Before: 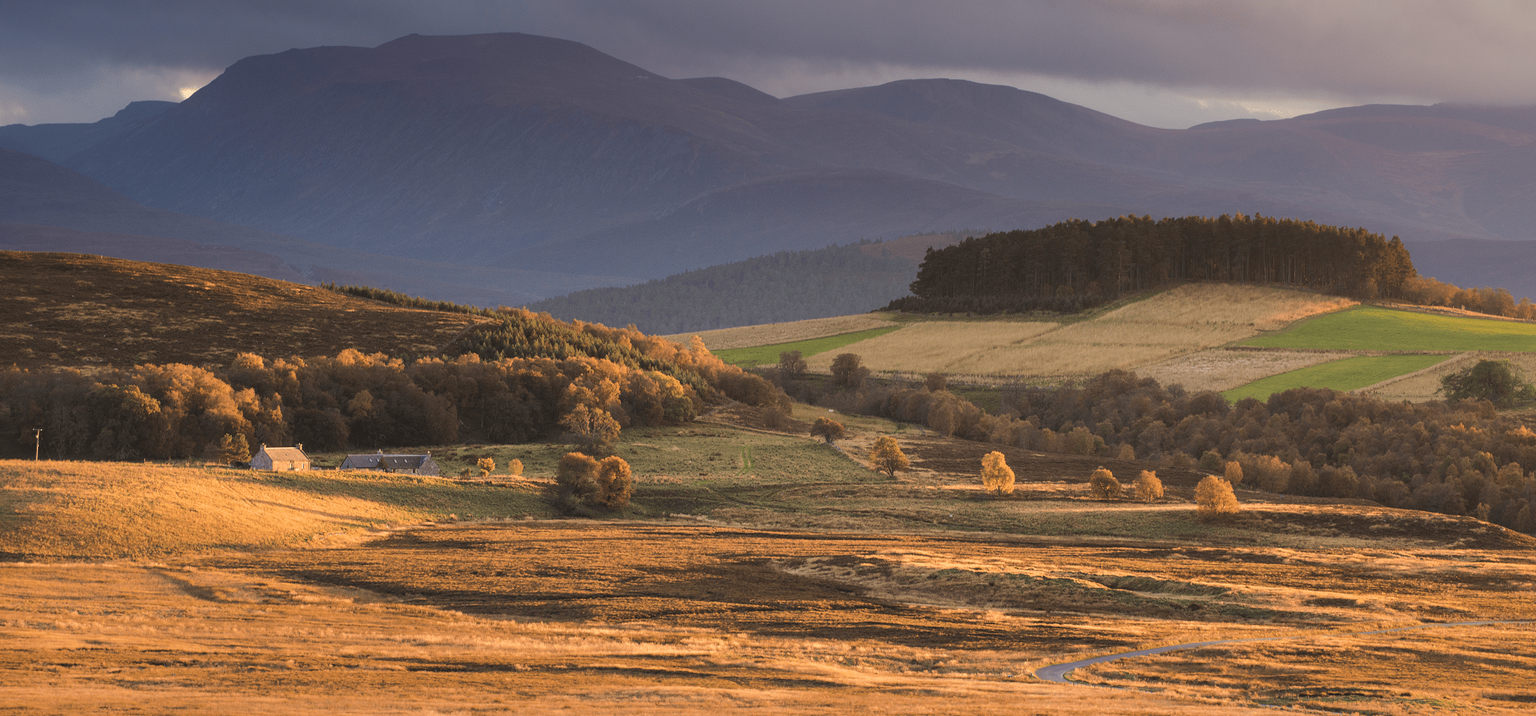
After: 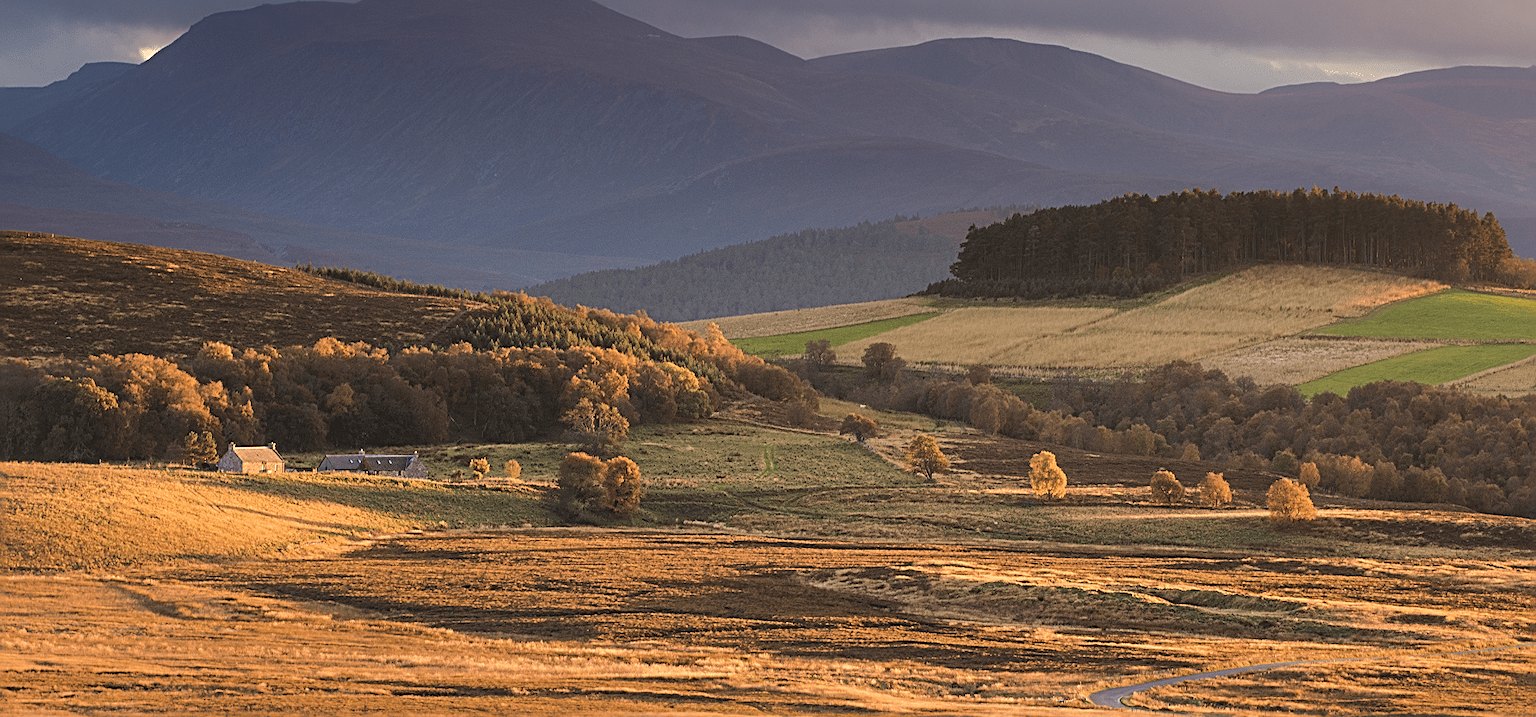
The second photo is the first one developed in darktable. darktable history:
crop: left 3.541%, top 6.363%, right 6.379%, bottom 3.28%
sharpen: radius 2.714, amount 0.667
